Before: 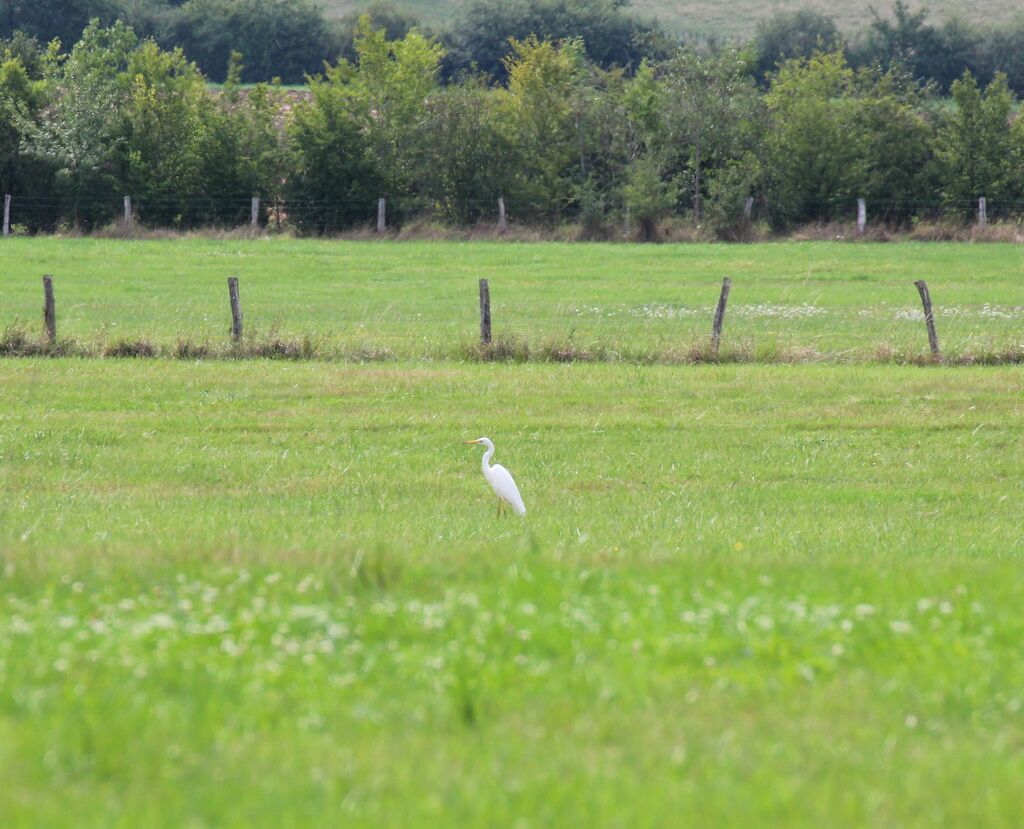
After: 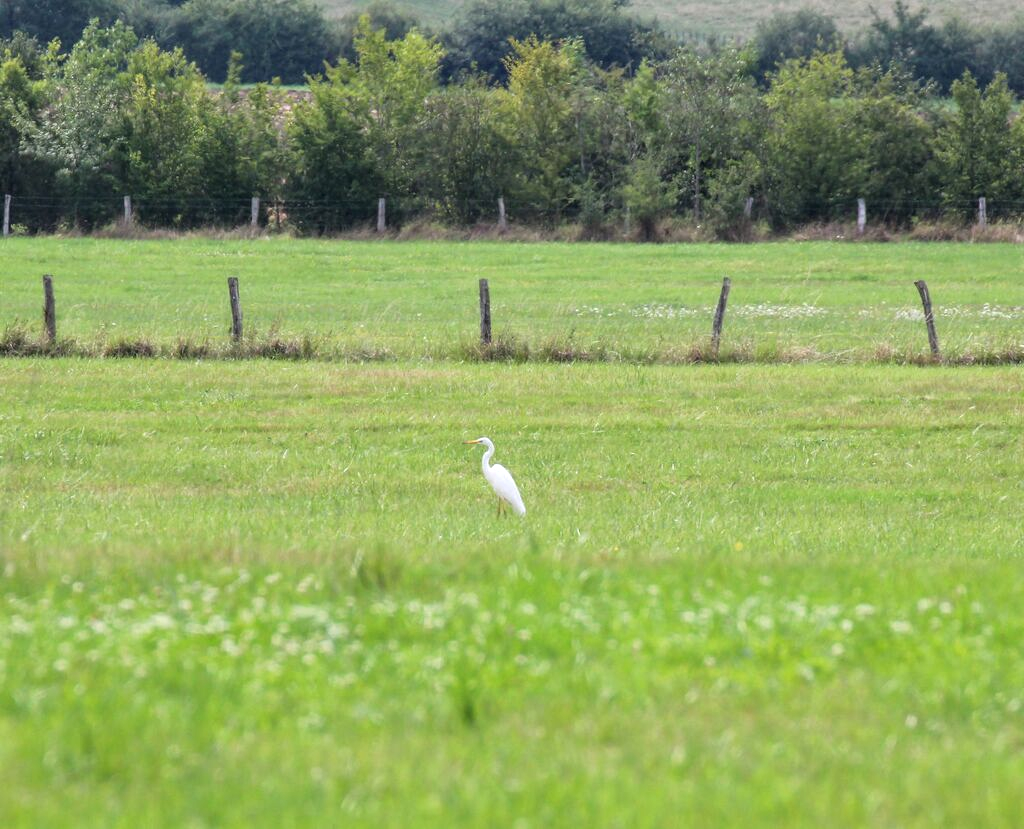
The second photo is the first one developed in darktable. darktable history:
local contrast: on, module defaults
exposure: exposure 0.127 EV, compensate highlight preservation false
